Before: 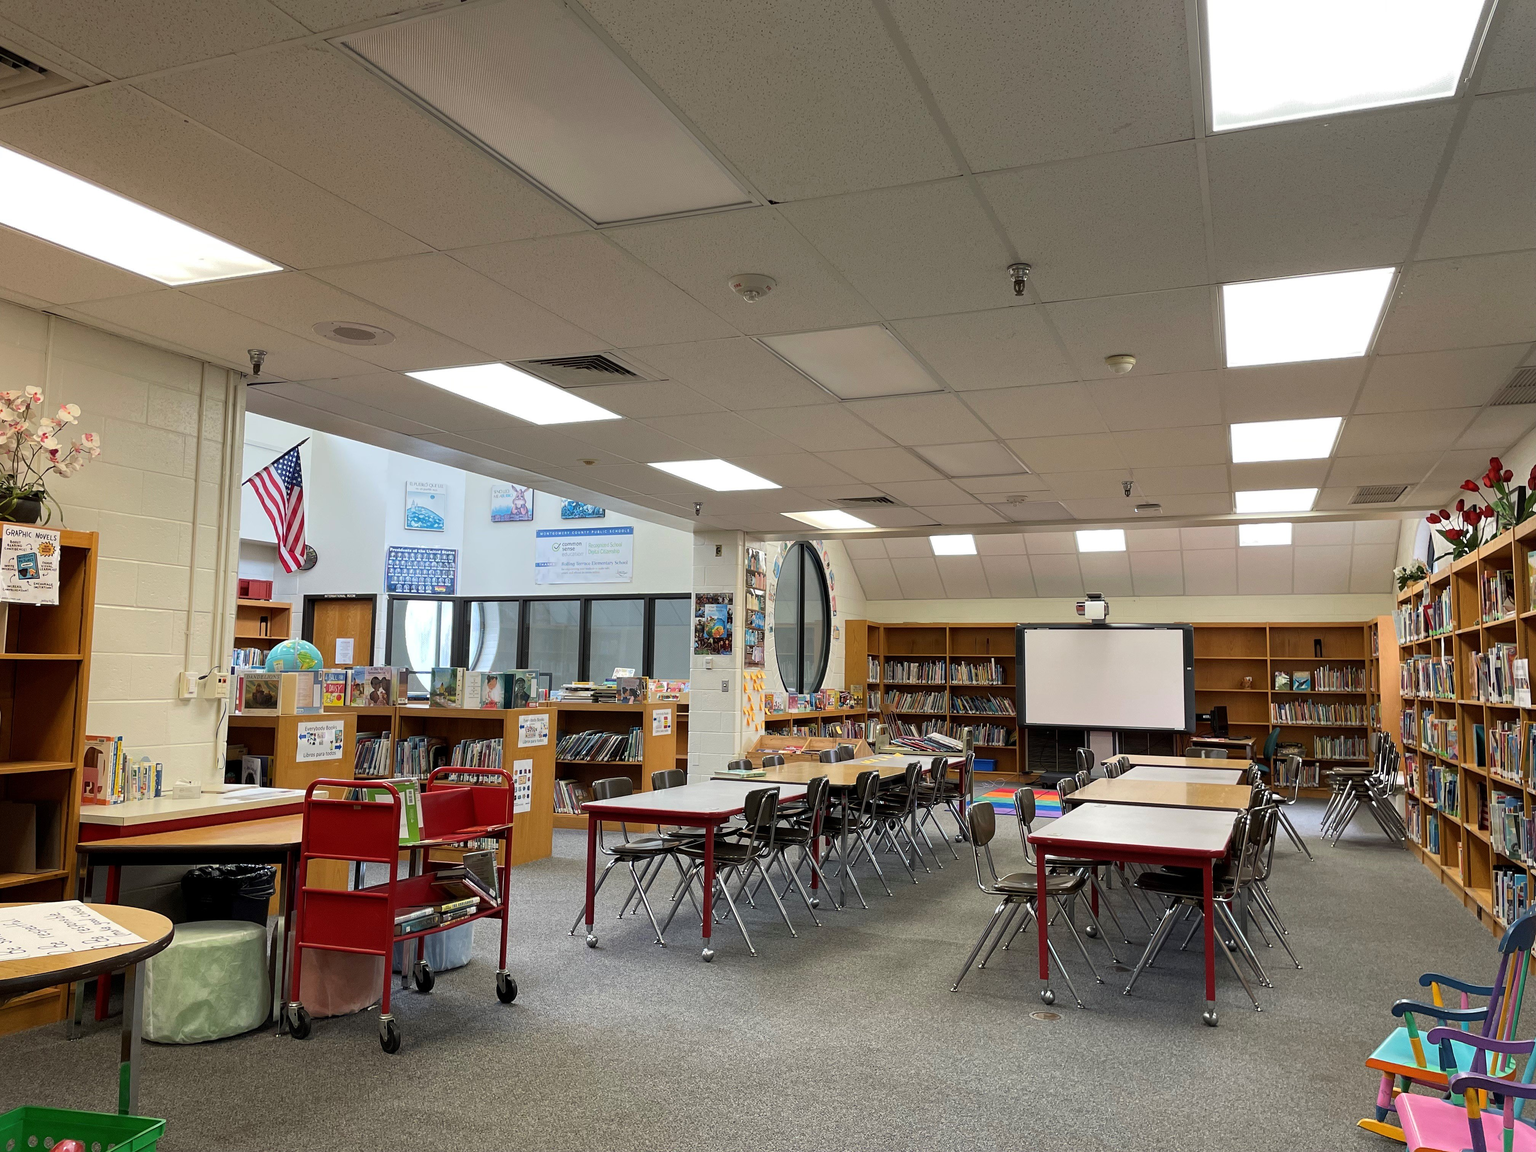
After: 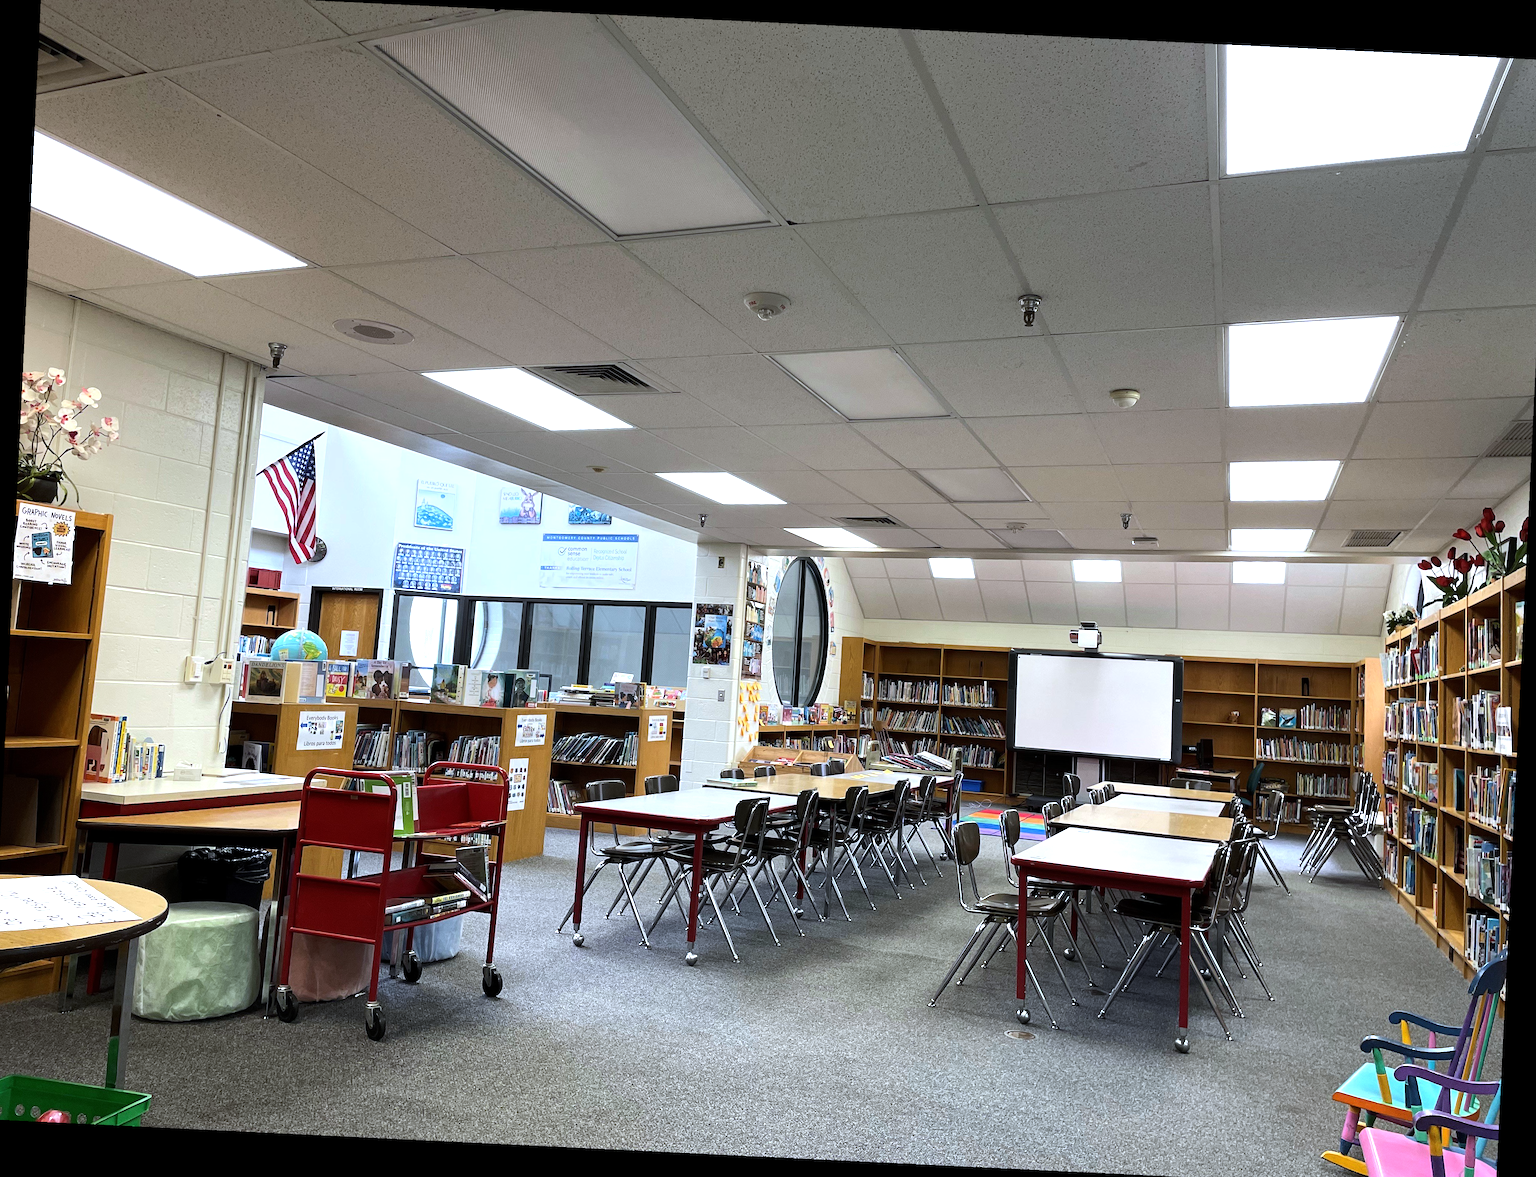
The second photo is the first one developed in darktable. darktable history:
white balance: red 0.931, blue 1.11
crop and rotate: angle -0.5°
color zones: mix -62.47%
rotate and perspective: rotation 2.27°, automatic cropping off
tone equalizer: -8 EV -0.75 EV, -7 EV -0.7 EV, -6 EV -0.6 EV, -5 EV -0.4 EV, -3 EV 0.4 EV, -2 EV 0.6 EV, -1 EV 0.7 EV, +0 EV 0.75 EV, edges refinement/feathering 500, mask exposure compensation -1.57 EV, preserve details no
